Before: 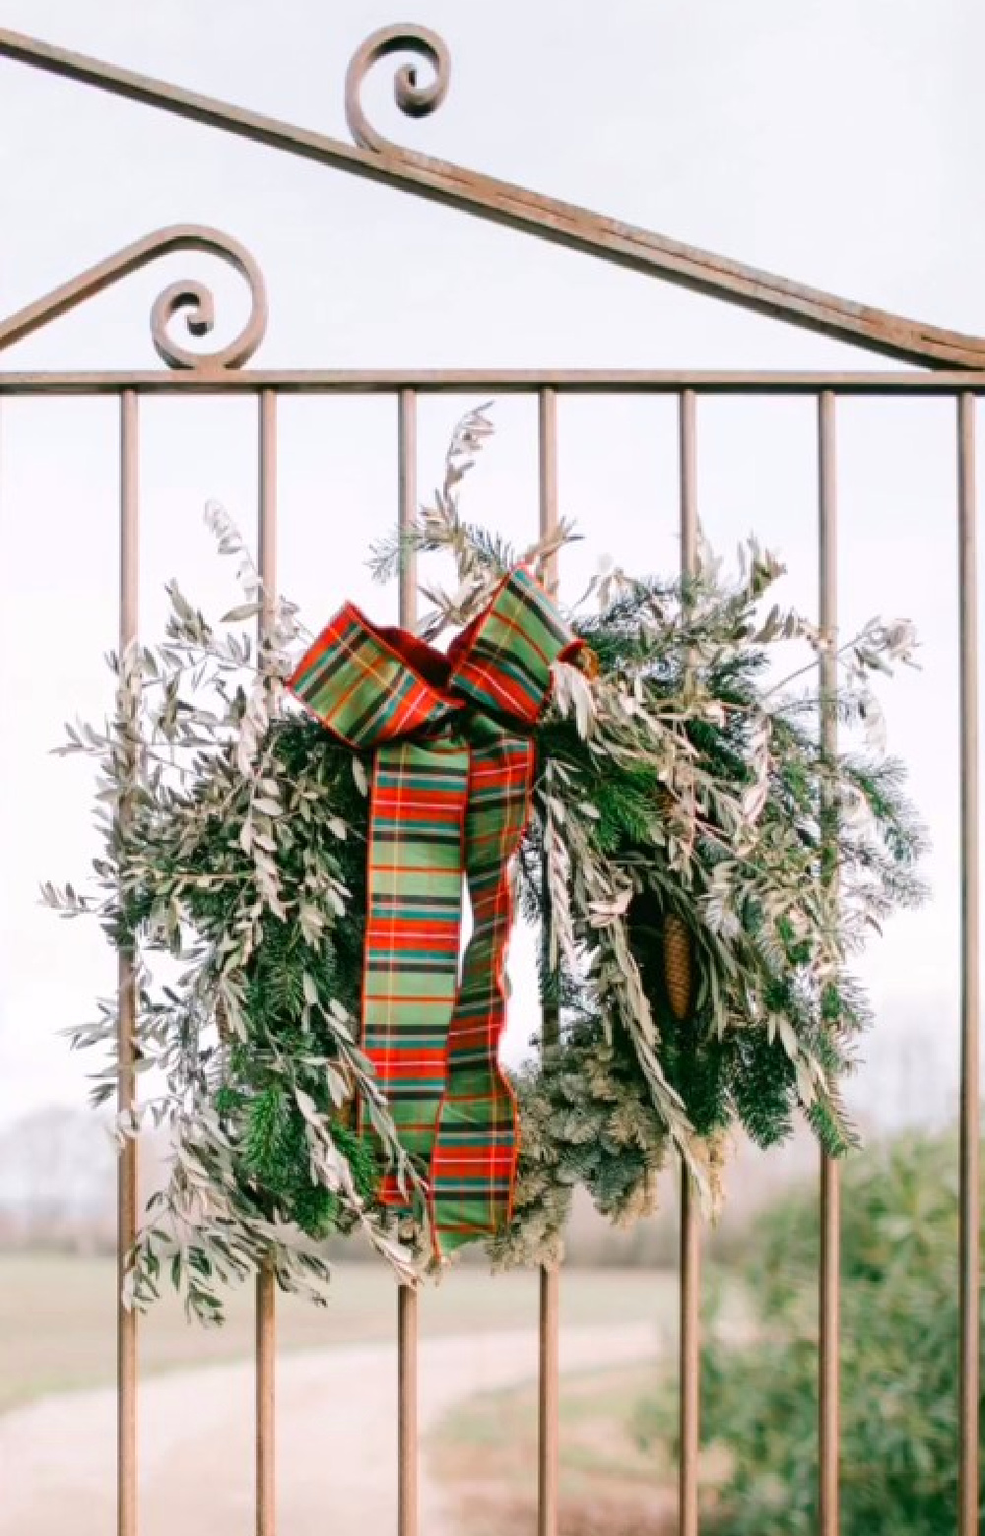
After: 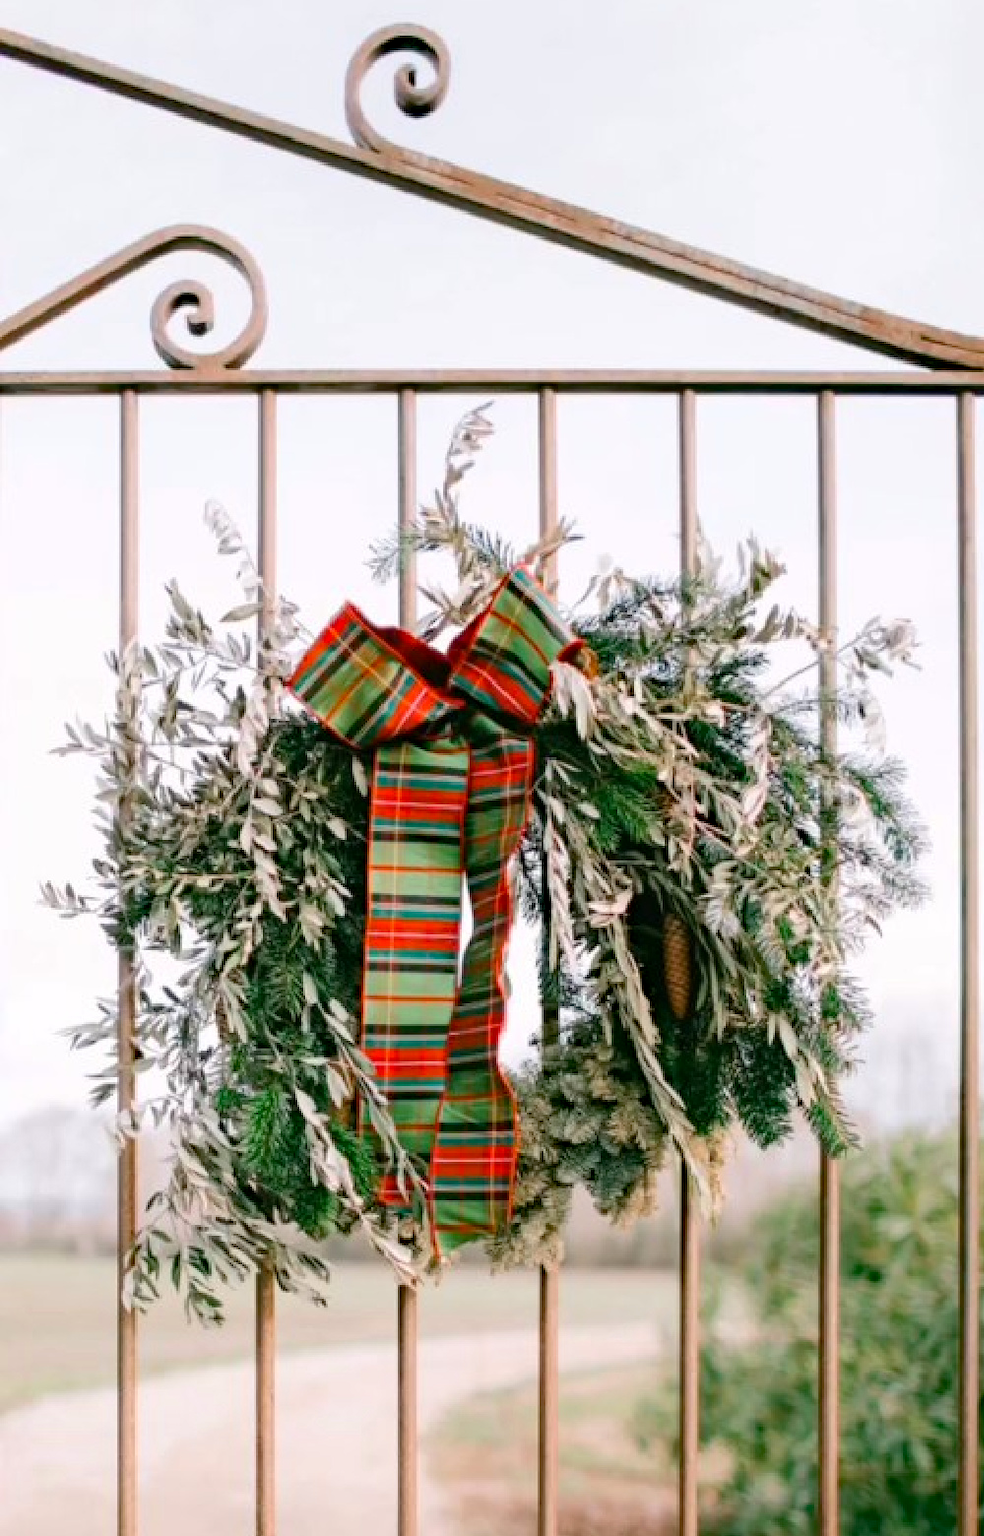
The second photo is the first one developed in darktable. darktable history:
haze removal: strength 0.416, compatibility mode true, adaptive false
